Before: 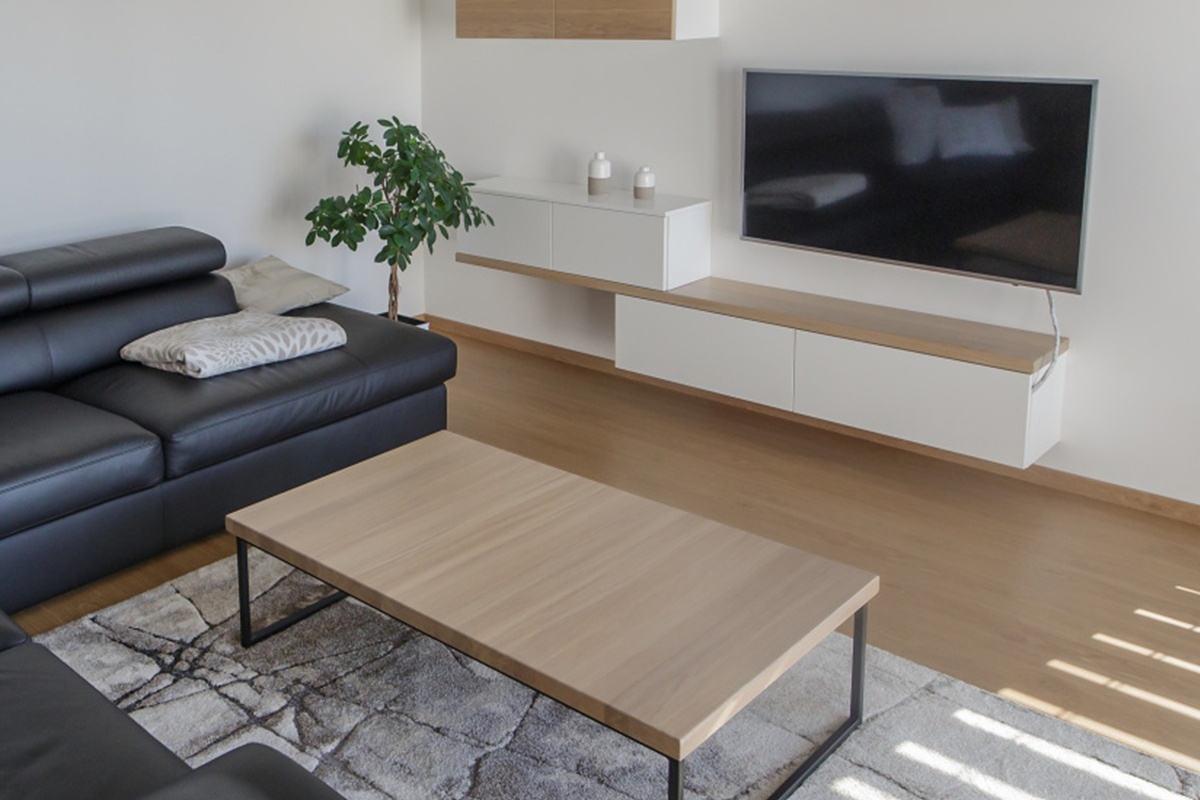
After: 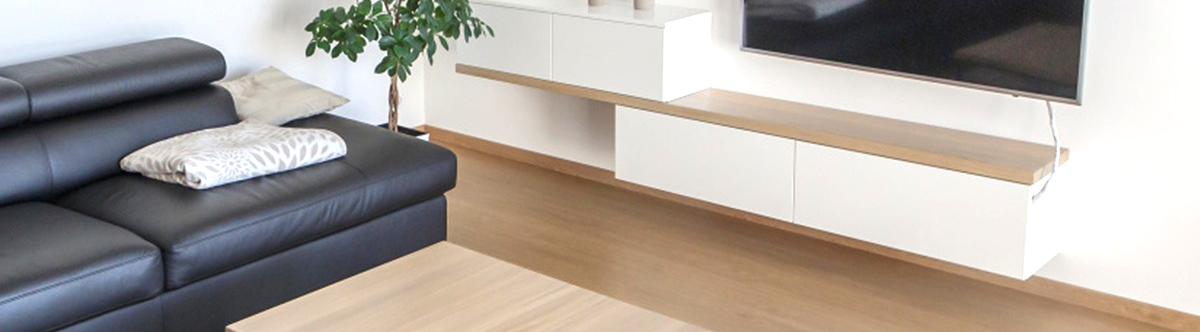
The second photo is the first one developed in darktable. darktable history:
exposure: exposure 1 EV, compensate exposure bias true, compensate highlight preservation false
crop and rotate: top 23.704%, bottom 34.737%
